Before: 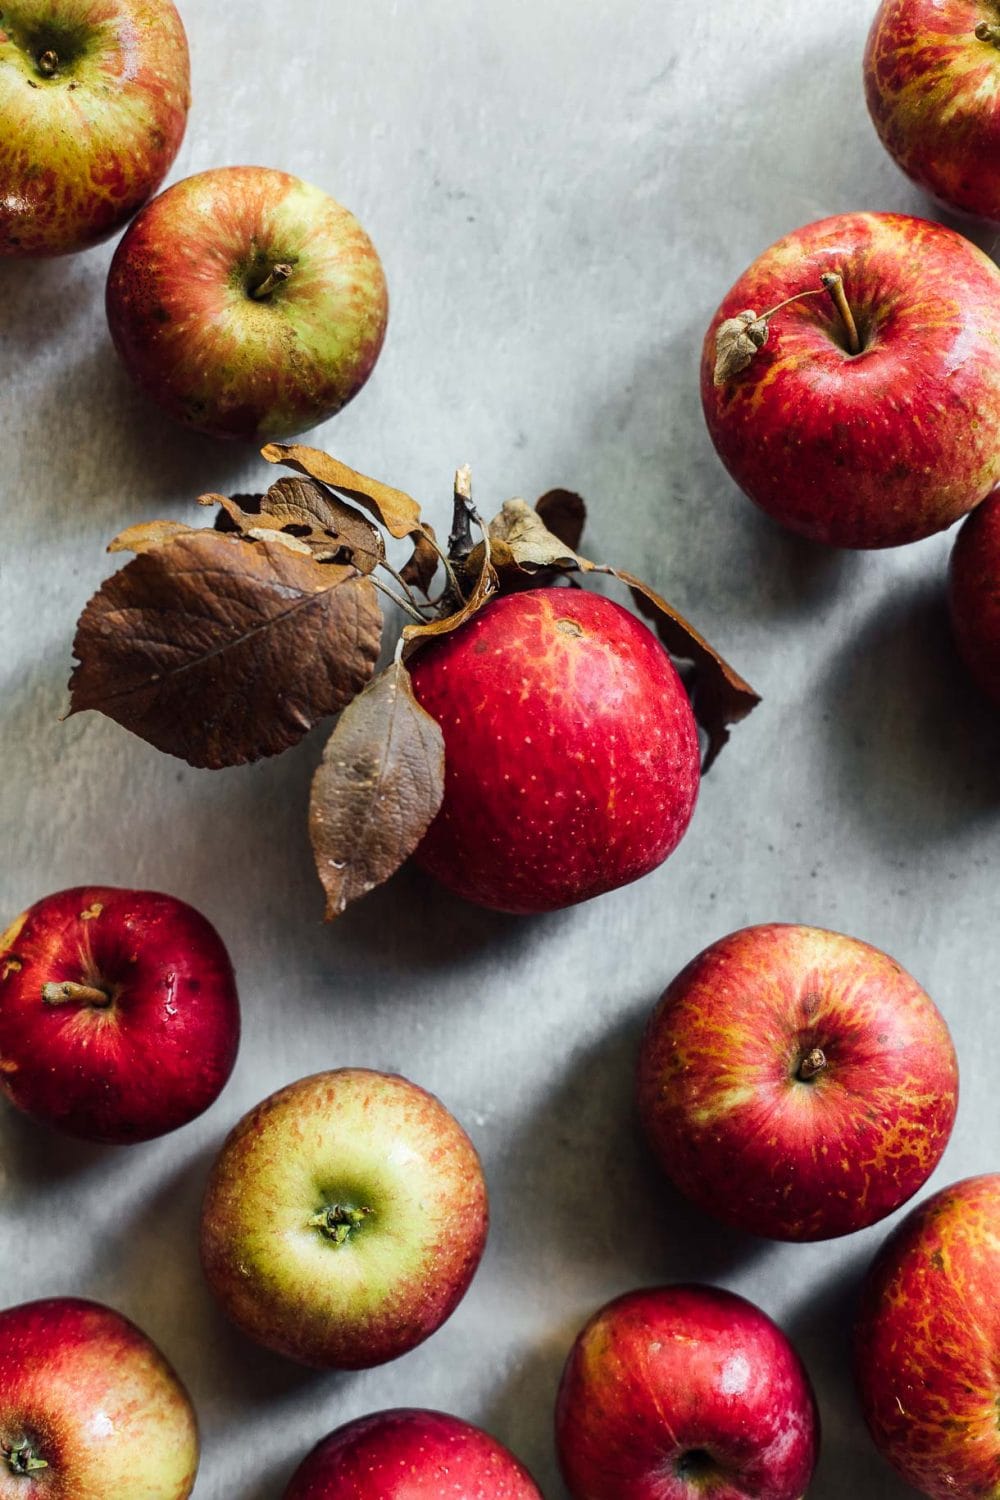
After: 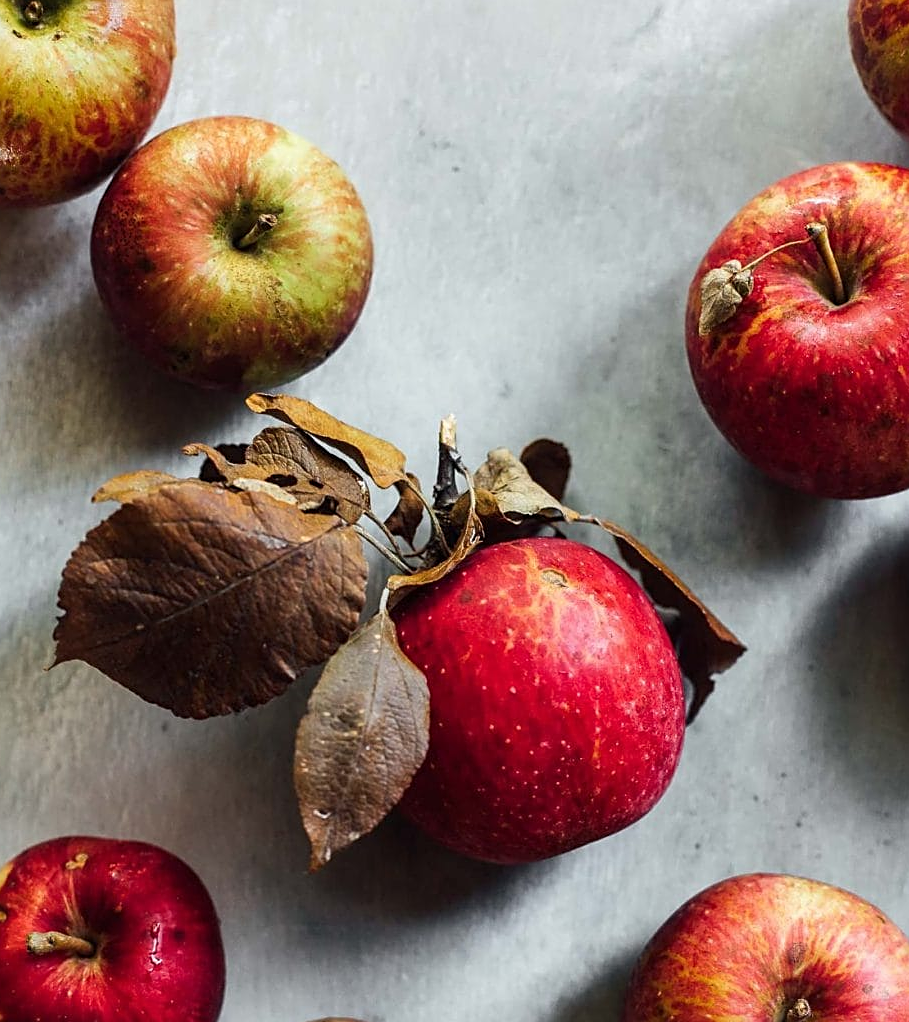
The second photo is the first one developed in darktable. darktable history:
sharpen: amount 0.462
crop: left 1.515%, top 3.369%, right 7.553%, bottom 28.449%
